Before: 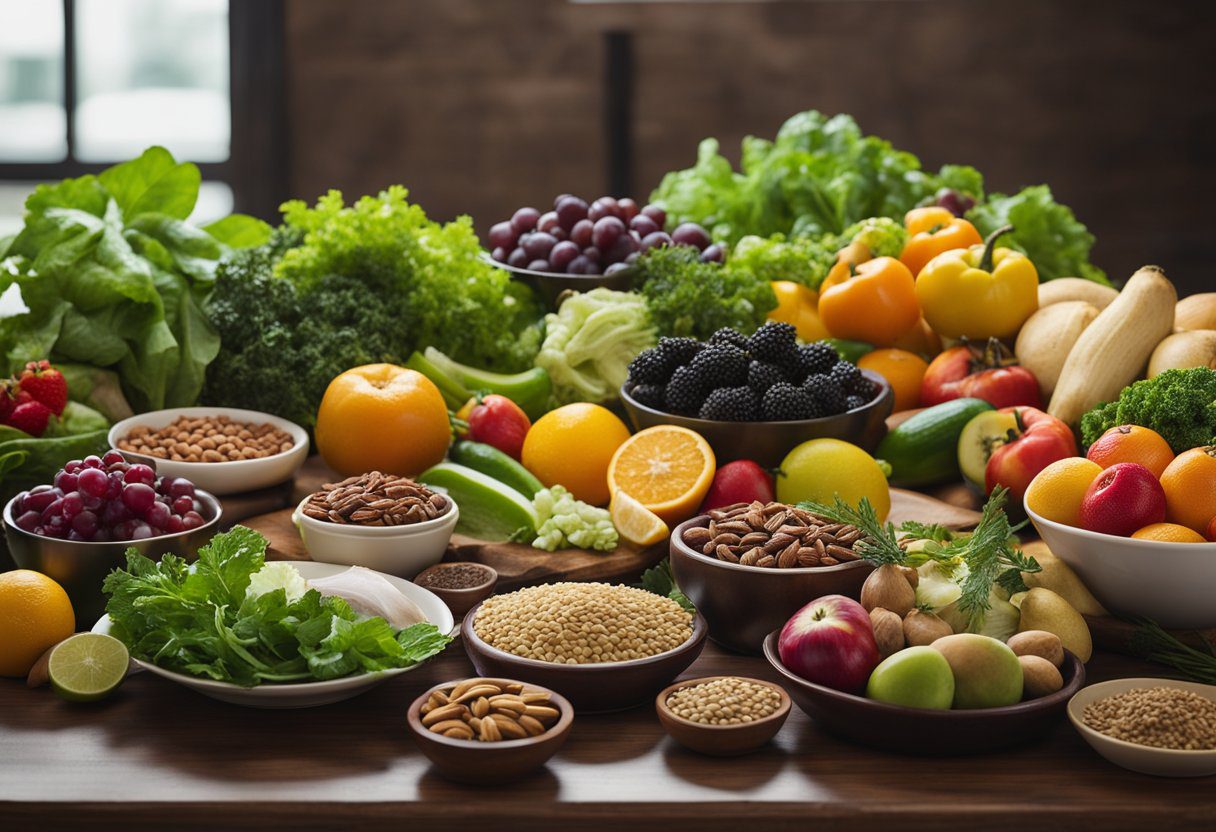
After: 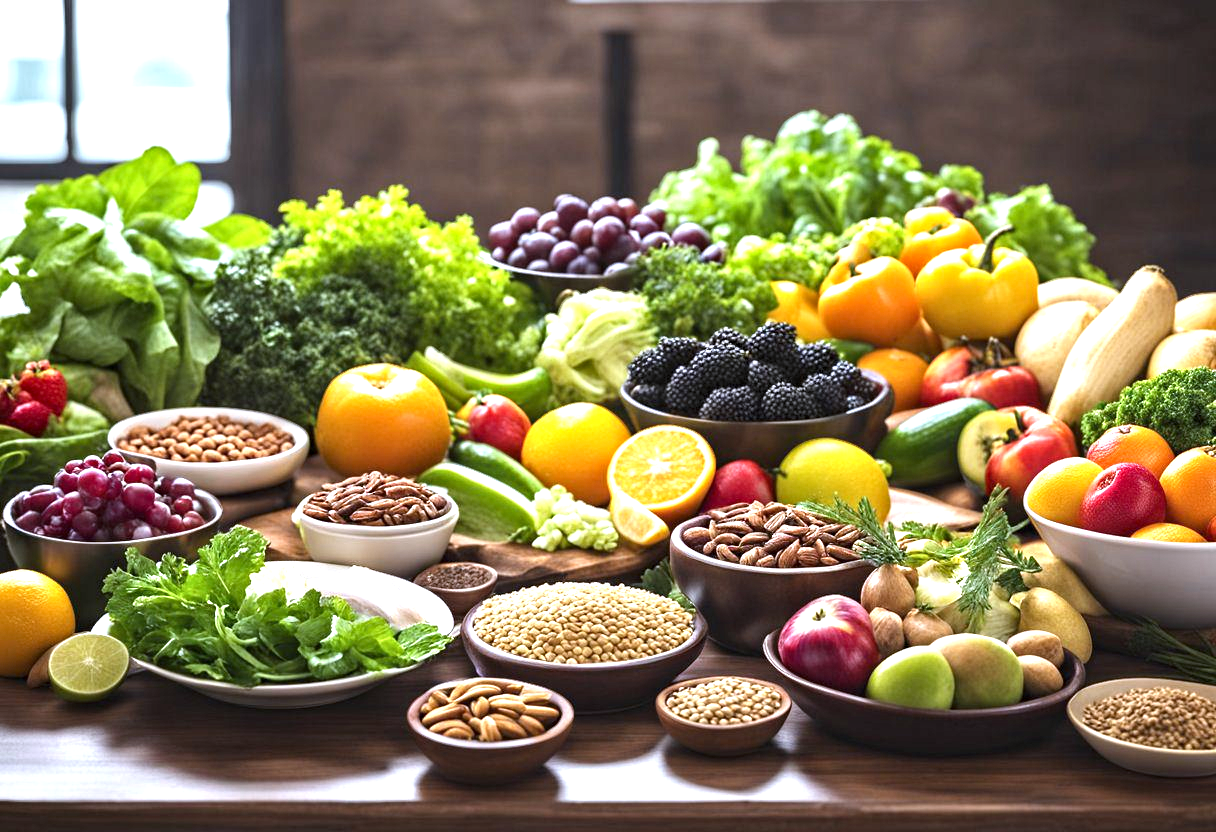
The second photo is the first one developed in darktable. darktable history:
exposure: black level correction 0, exposure 1.173 EV, compensate exposure bias true, compensate highlight preservation false
contrast equalizer: y [[0.5, 0.501, 0.525, 0.597, 0.58, 0.514], [0.5 ×6], [0.5 ×6], [0 ×6], [0 ×6]]
white balance: red 0.967, blue 1.119, emerald 0.756
